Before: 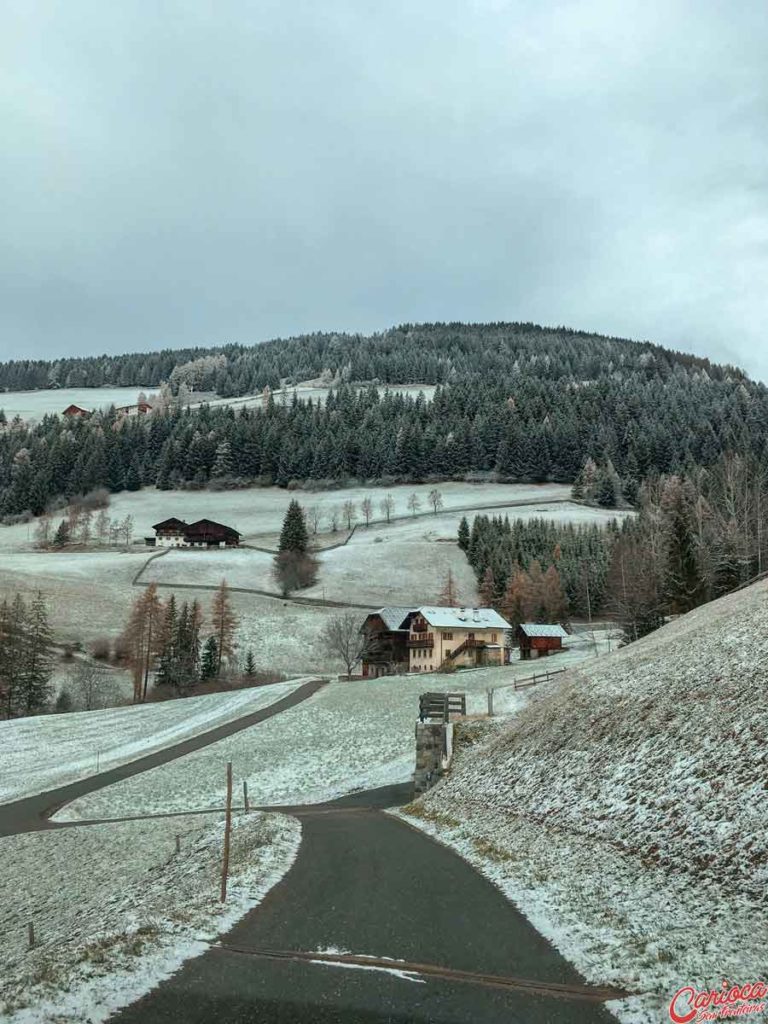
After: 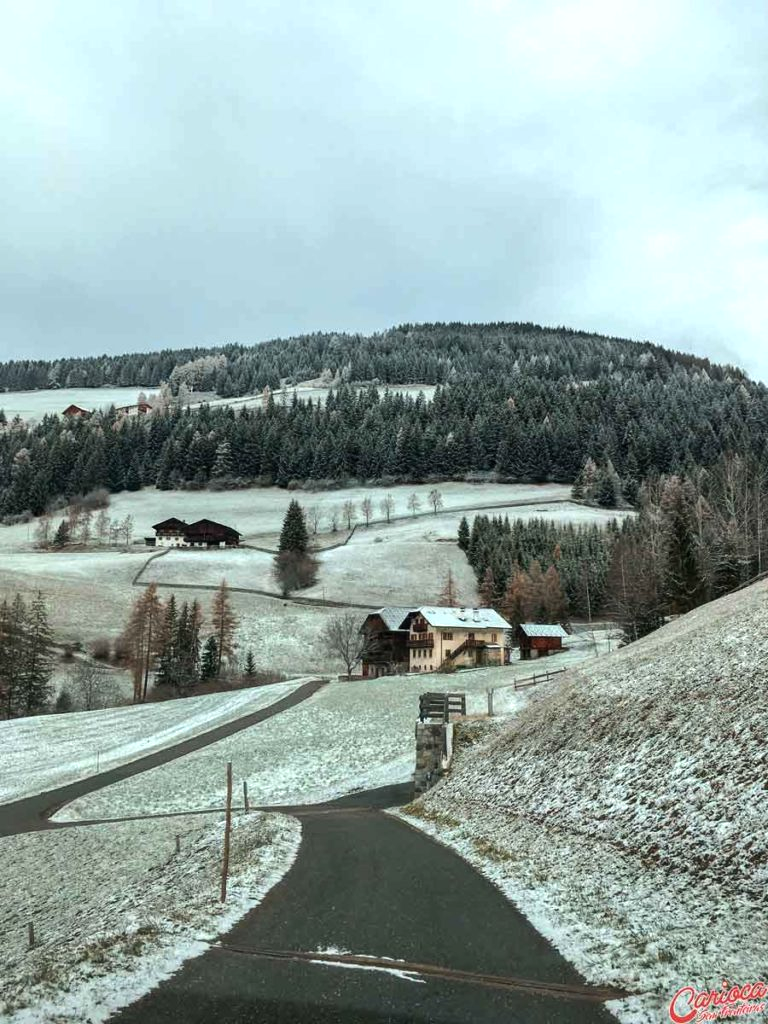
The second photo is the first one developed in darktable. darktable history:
tone equalizer: -8 EV -0.437 EV, -7 EV -0.409 EV, -6 EV -0.344 EV, -5 EV -0.227 EV, -3 EV 0.23 EV, -2 EV 0.312 EV, -1 EV 0.395 EV, +0 EV 0.409 EV, edges refinement/feathering 500, mask exposure compensation -1.57 EV, preserve details no
